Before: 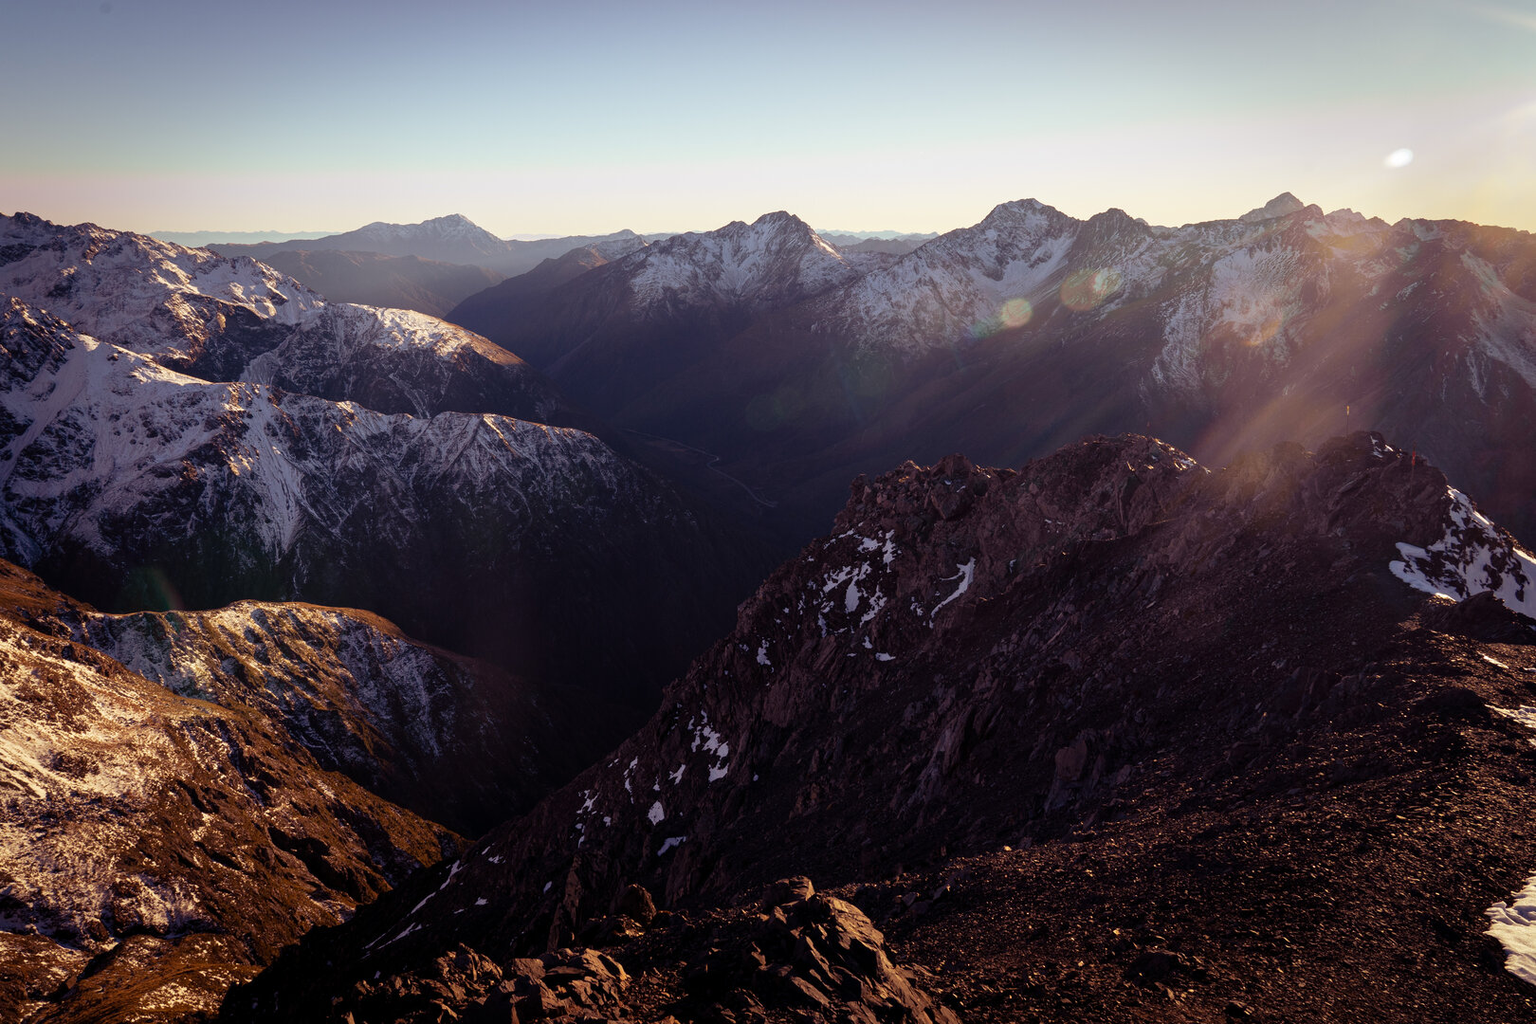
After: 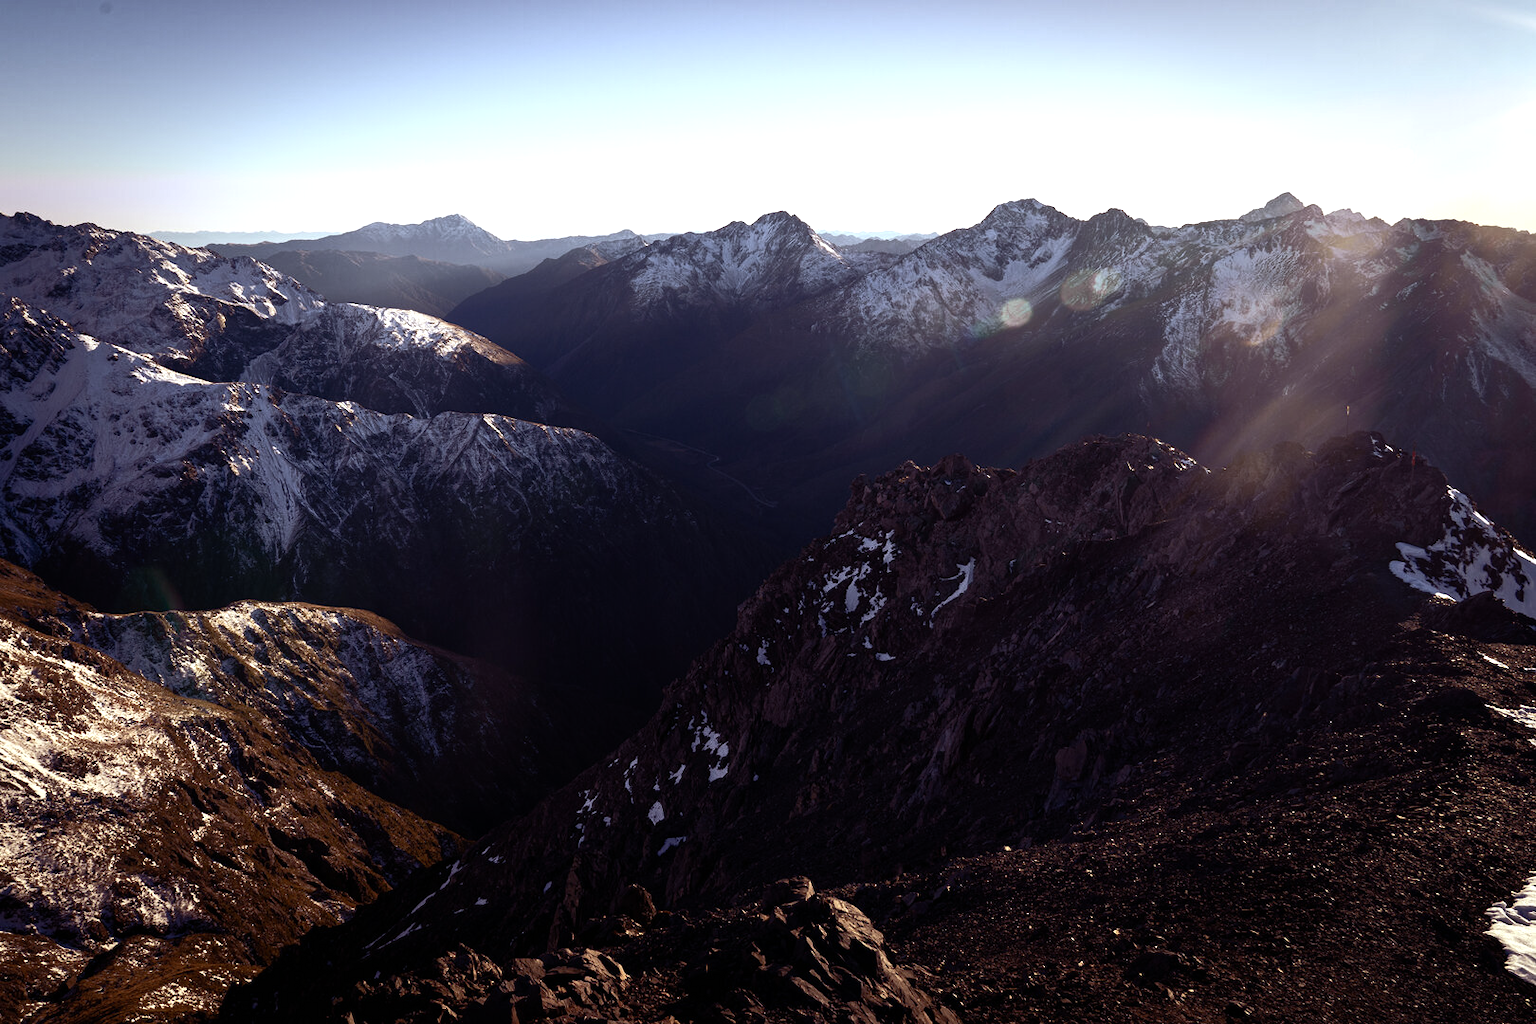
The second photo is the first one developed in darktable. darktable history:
white balance: red 0.931, blue 1.11
exposure: black level correction 0, exposure 0.5 EV, compensate exposure bias true, compensate highlight preservation false
color balance rgb: perceptual saturation grading › highlights -31.88%, perceptual saturation grading › mid-tones 5.8%, perceptual saturation grading › shadows 18.12%, perceptual brilliance grading › highlights 3.62%, perceptual brilliance grading › mid-tones -18.12%, perceptual brilliance grading › shadows -41.3%
